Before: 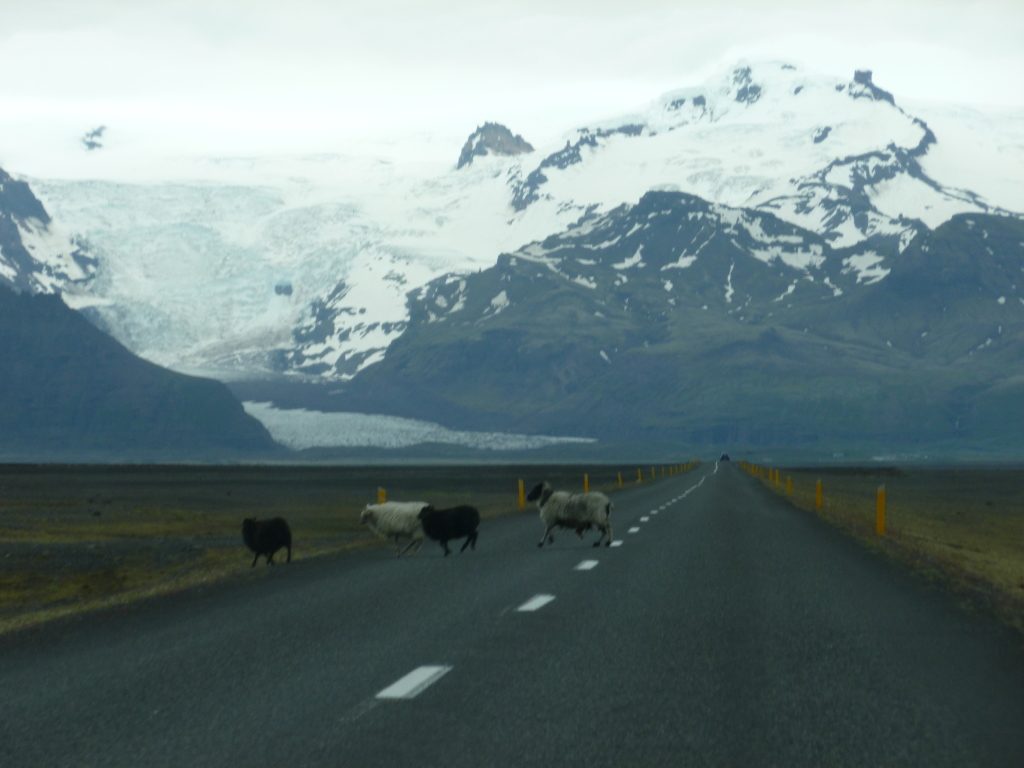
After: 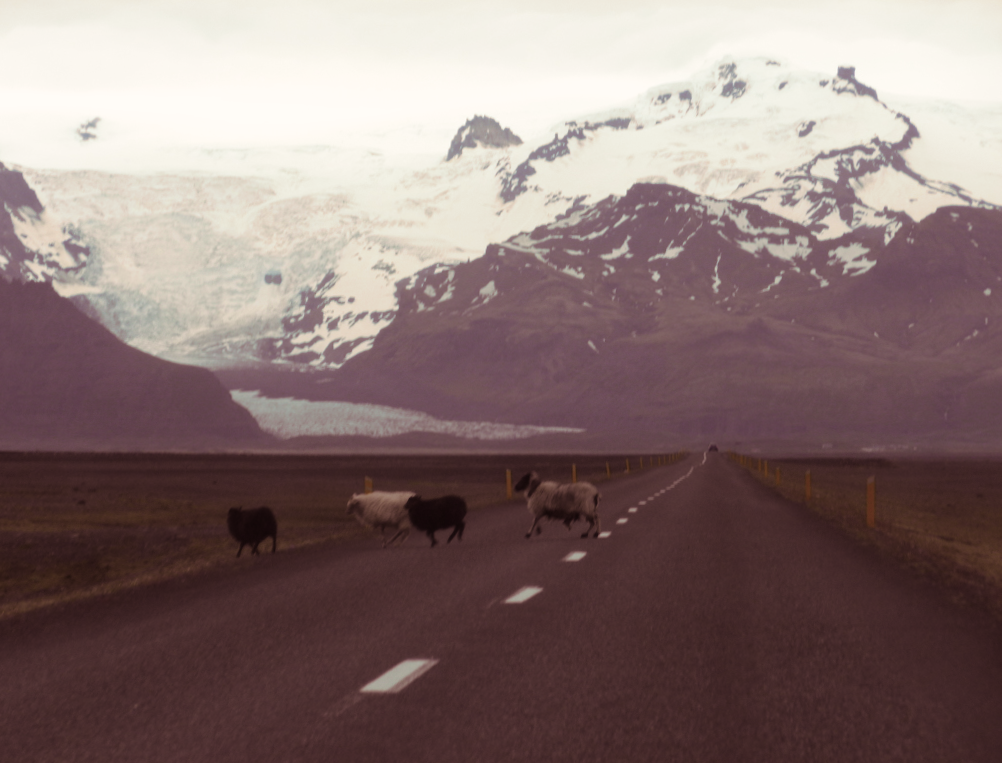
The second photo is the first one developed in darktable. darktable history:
split-toning: highlights › hue 180°
color correction: highlights a* 11.96, highlights b* 11.58
rotate and perspective: rotation 0.226°, lens shift (vertical) -0.042, crop left 0.023, crop right 0.982, crop top 0.006, crop bottom 0.994
